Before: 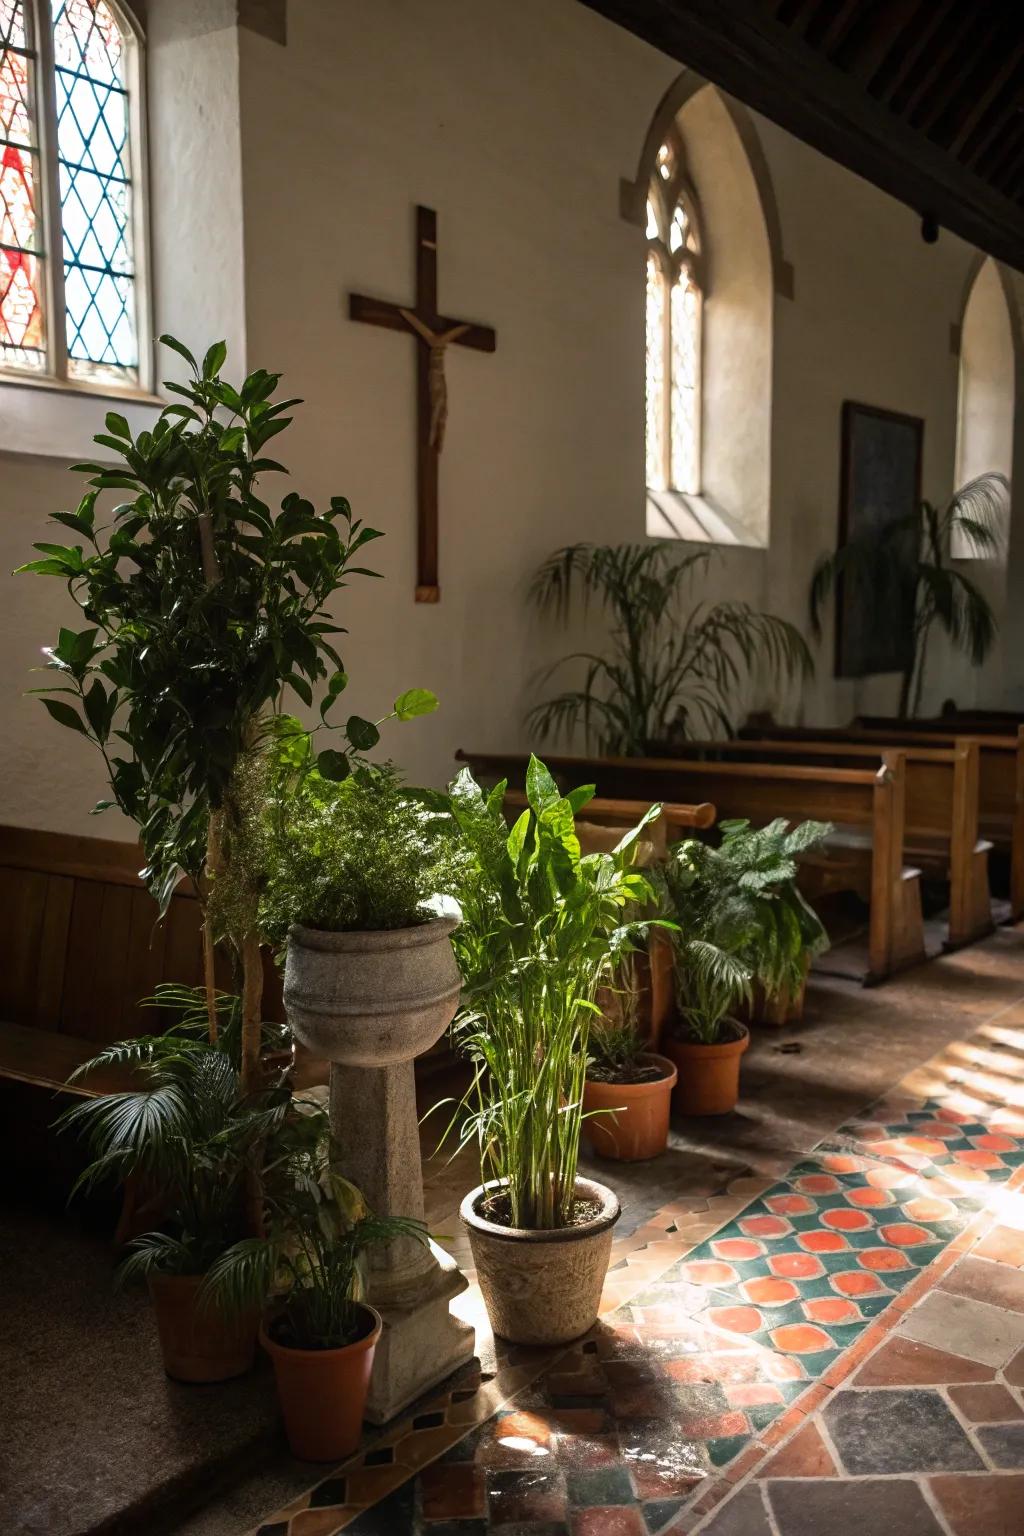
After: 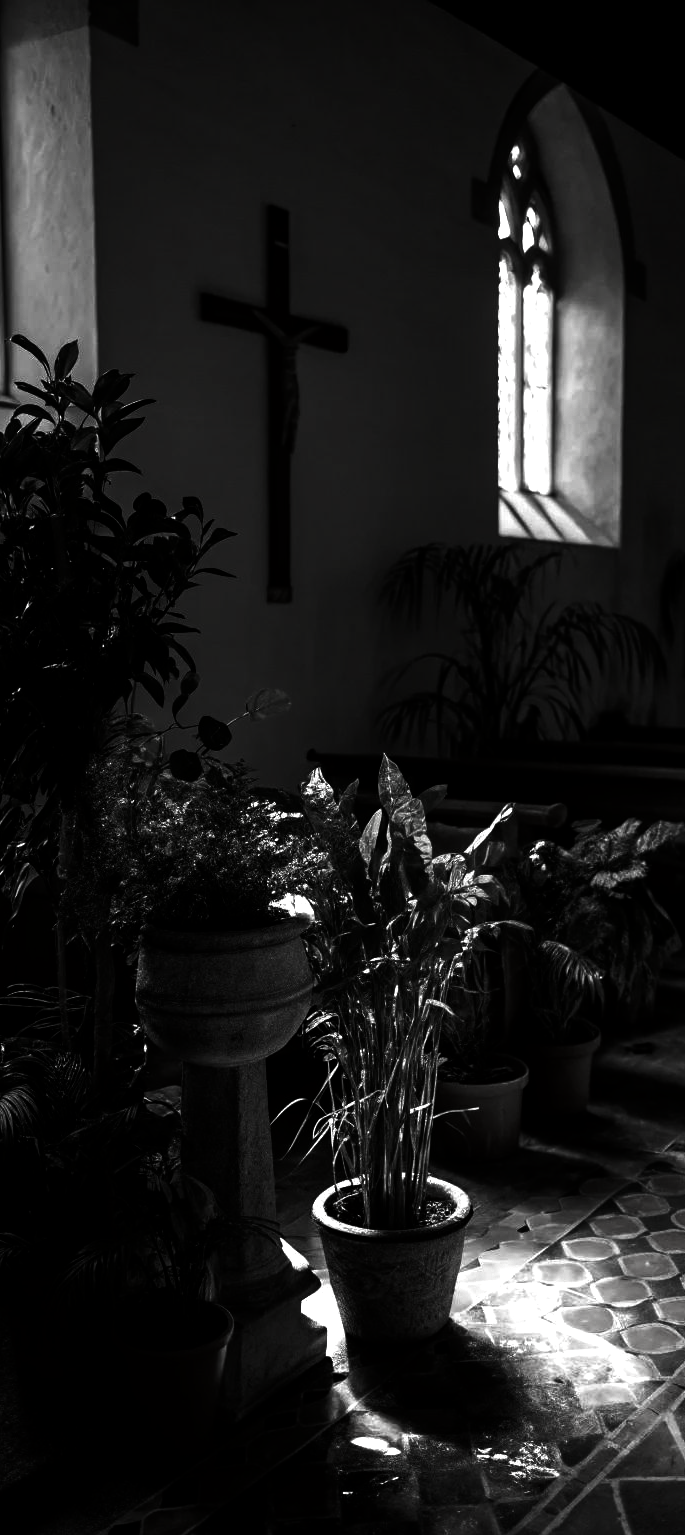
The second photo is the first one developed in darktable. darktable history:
crop and rotate: left 14.456%, right 18.619%
exposure: exposure 0.235 EV, compensate highlight preservation false
contrast brightness saturation: contrast 0.02, brightness -0.982, saturation -0.985
color zones: curves: ch0 [(0, 0.5) (0.125, 0.4) (0.25, 0.5) (0.375, 0.4) (0.5, 0.4) (0.625, 0.35) (0.75, 0.35) (0.875, 0.5)]; ch1 [(0, 0.35) (0.125, 0.45) (0.25, 0.35) (0.375, 0.35) (0.5, 0.35) (0.625, 0.35) (0.75, 0.45) (0.875, 0.35)]; ch2 [(0, 0.6) (0.125, 0.5) (0.25, 0.5) (0.375, 0.6) (0.5, 0.6) (0.625, 0.5) (0.75, 0.5) (0.875, 0.5)]
